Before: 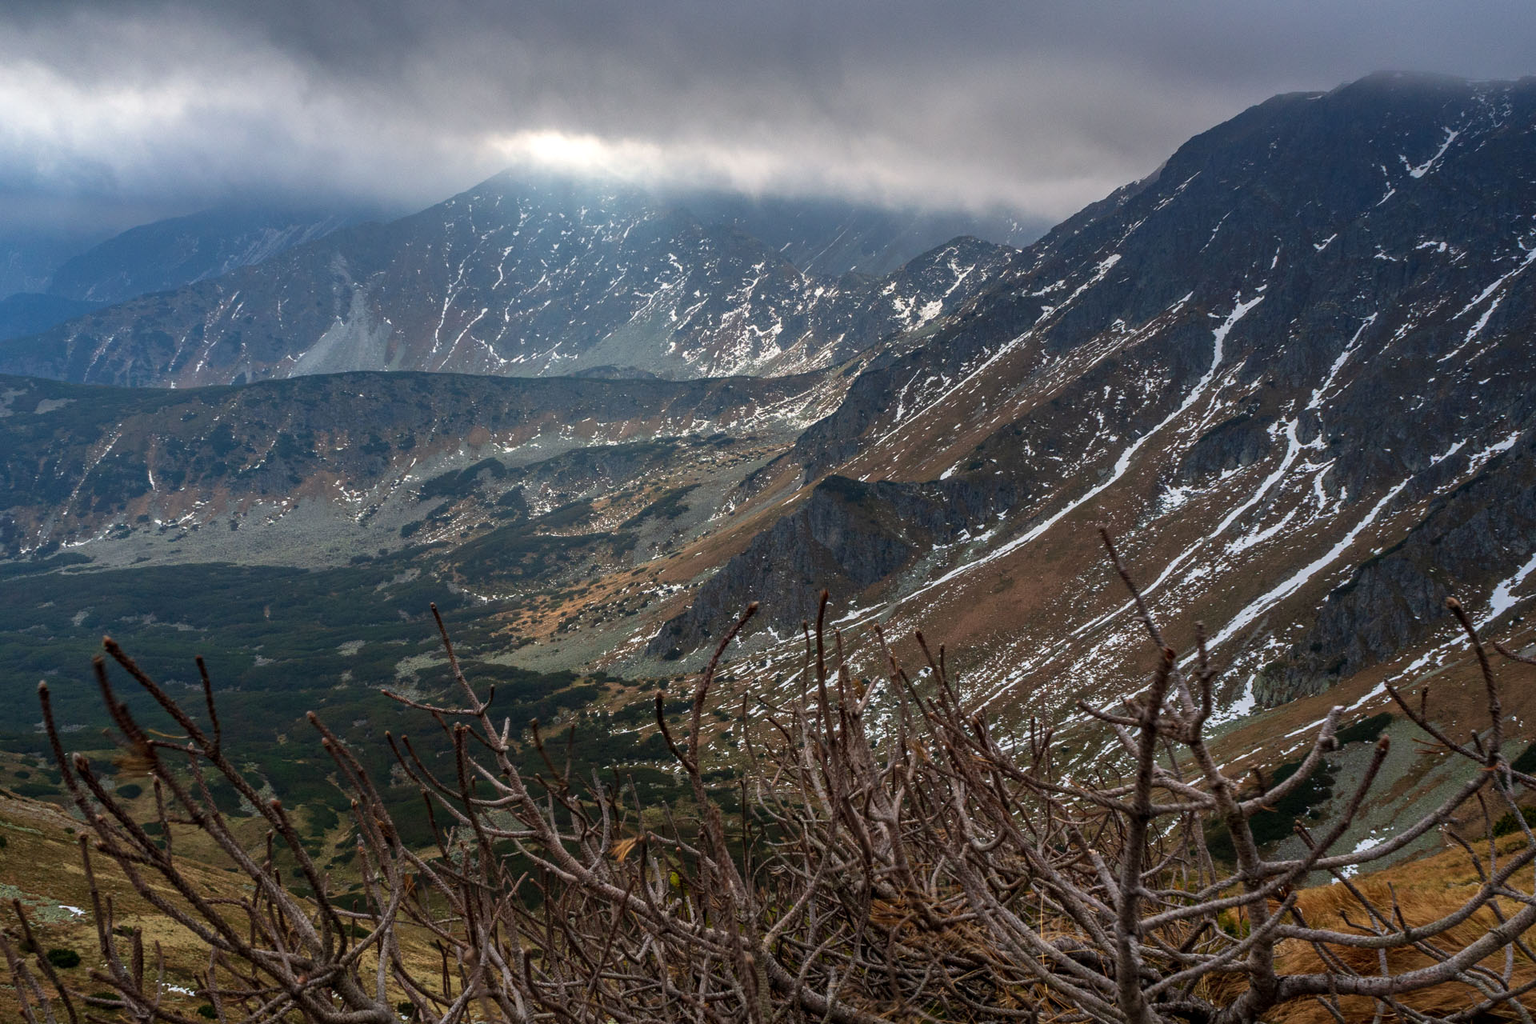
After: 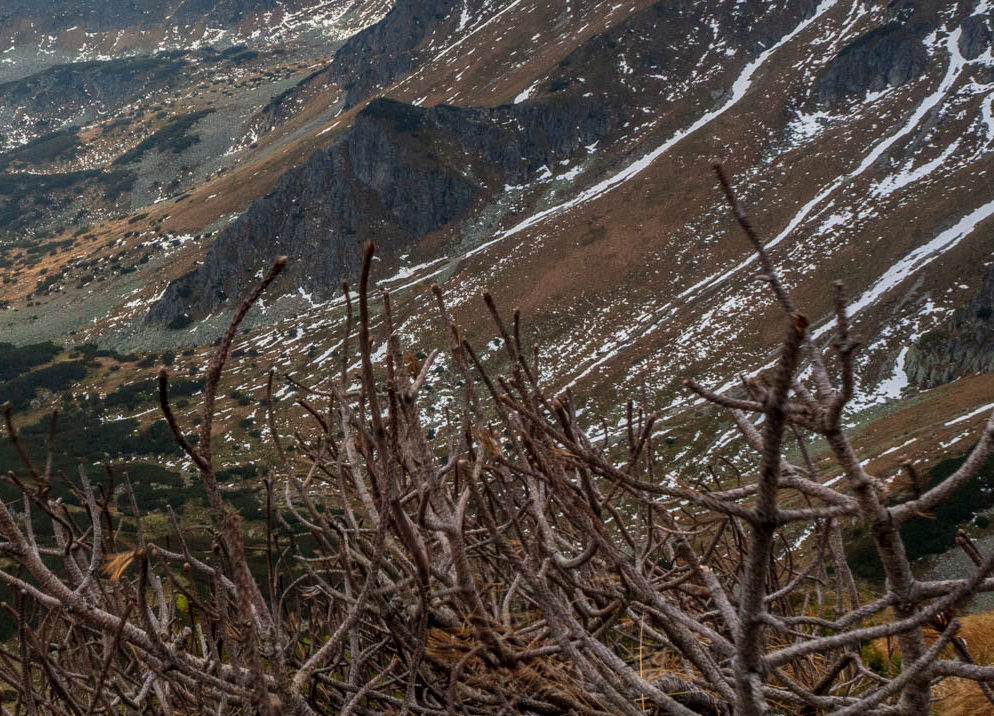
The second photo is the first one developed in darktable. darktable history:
local contrast: detail 110%
crop: left 34.479%, top 38.822%, right 13.718%, bottom 5.172%
